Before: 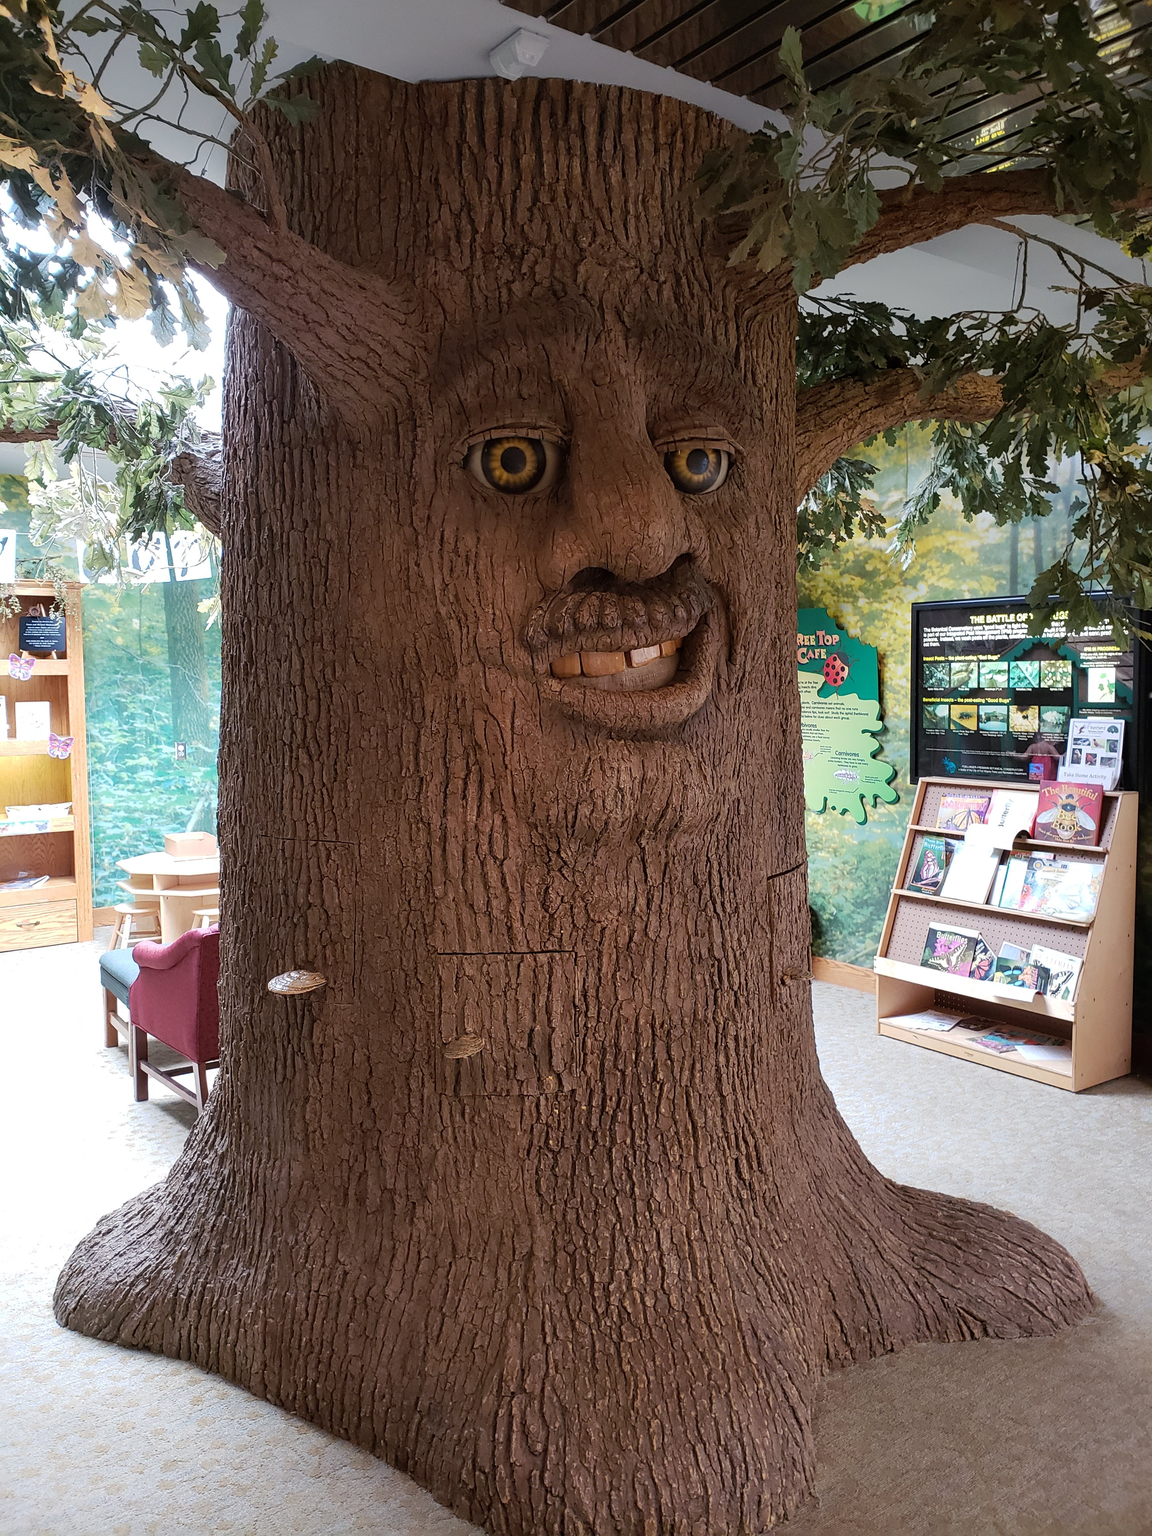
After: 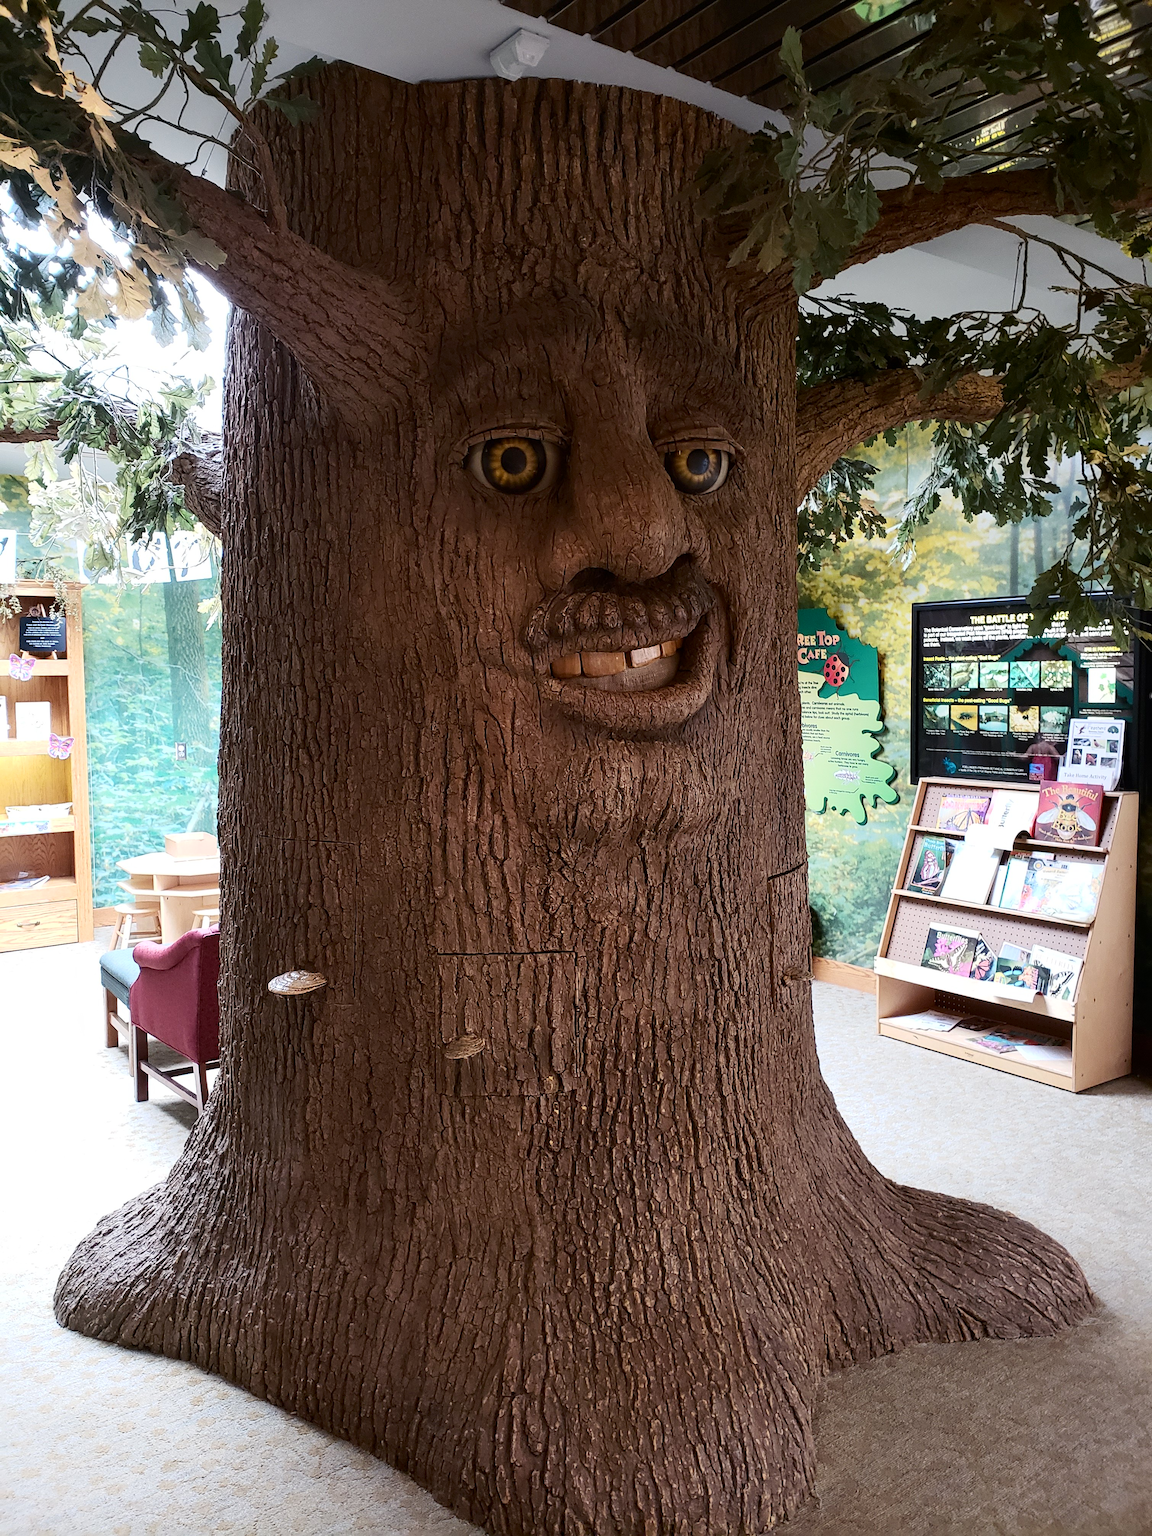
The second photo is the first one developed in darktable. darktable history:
contrast brightness saturation: contrast 0.22
